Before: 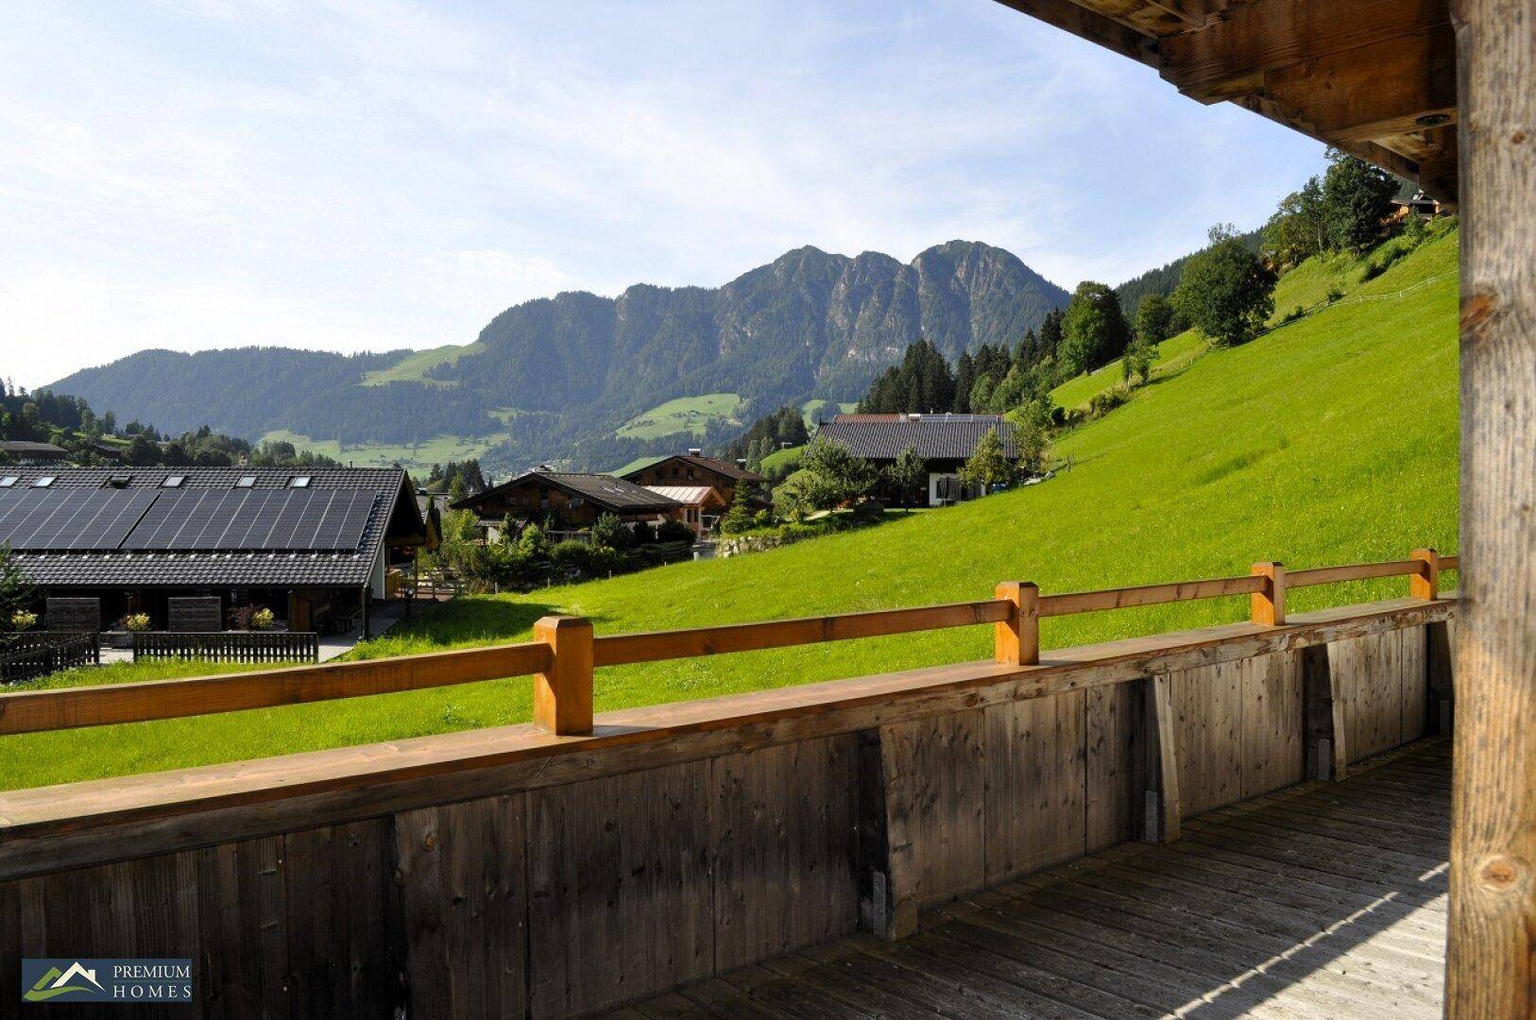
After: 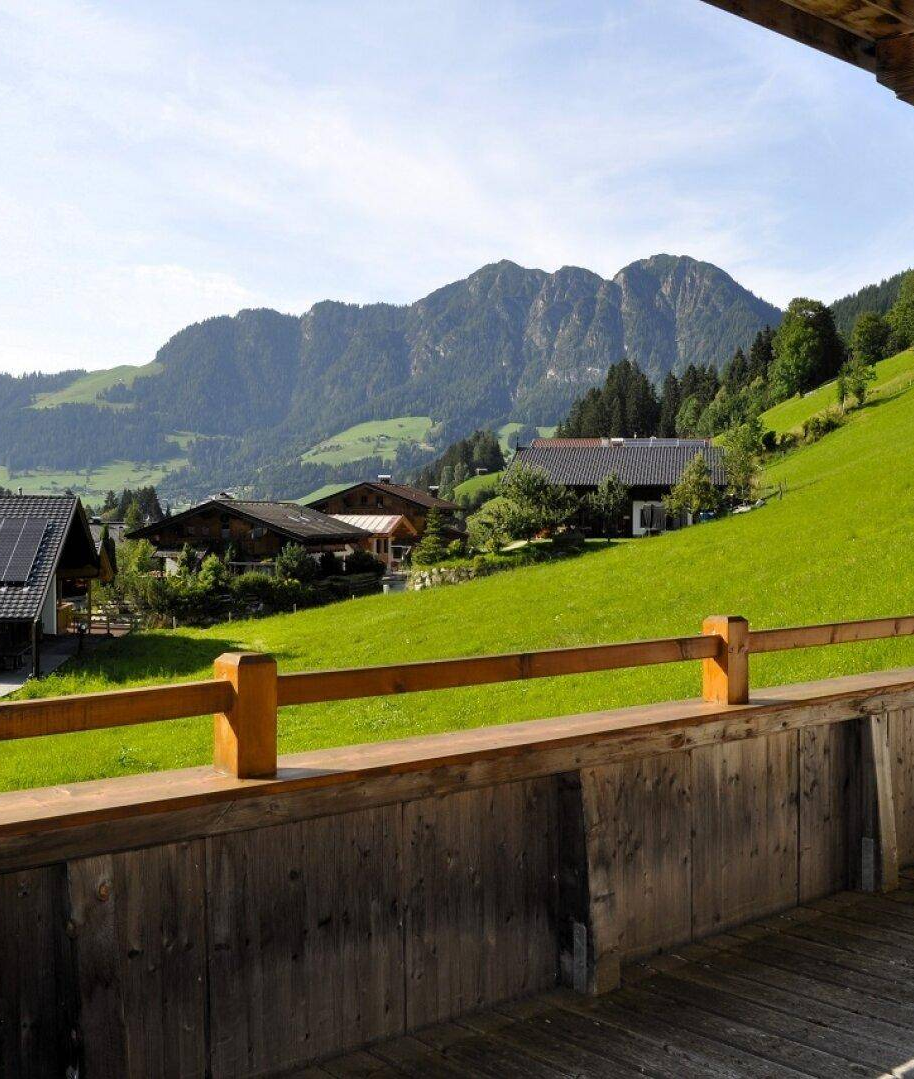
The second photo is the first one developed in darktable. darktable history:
crop: left 21.597%, right 22.13%, bottom 0.011%
exposure: compensate highlight preservation false
